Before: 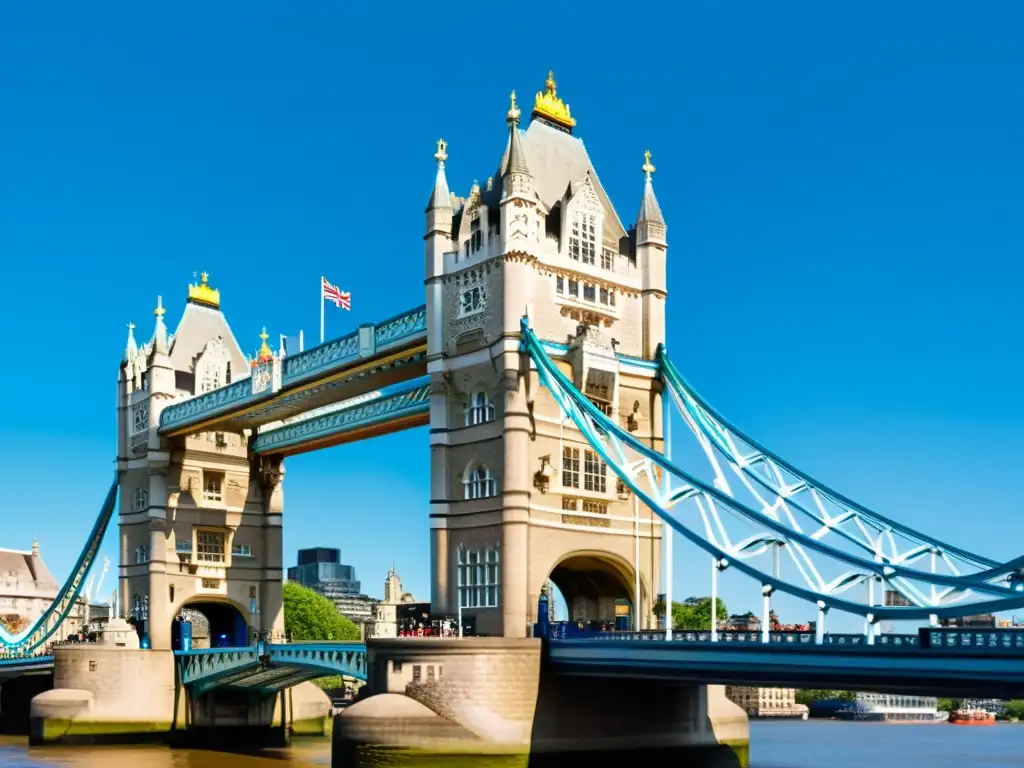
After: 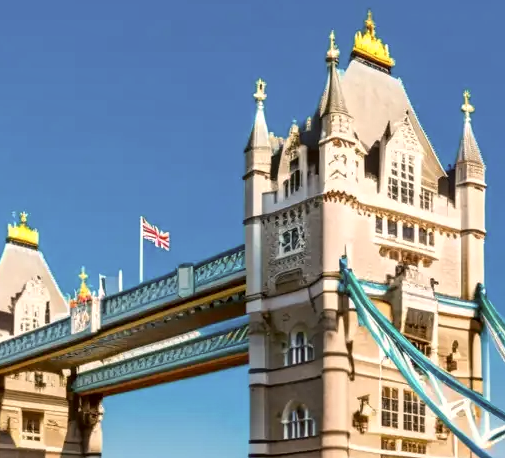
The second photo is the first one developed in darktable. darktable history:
local contrast: on, module defaults
color correction: highlights a* 6.44, highlights b* 7.71, shadows a* 6.52, shadows b* 7.4, saturation 0.882
crop: left 17.732%, top 7.923%, right 32.872%, bottom 32.379%
shadows and highlights: shadows 31.88, highlights -31.87, soften with gaussian
